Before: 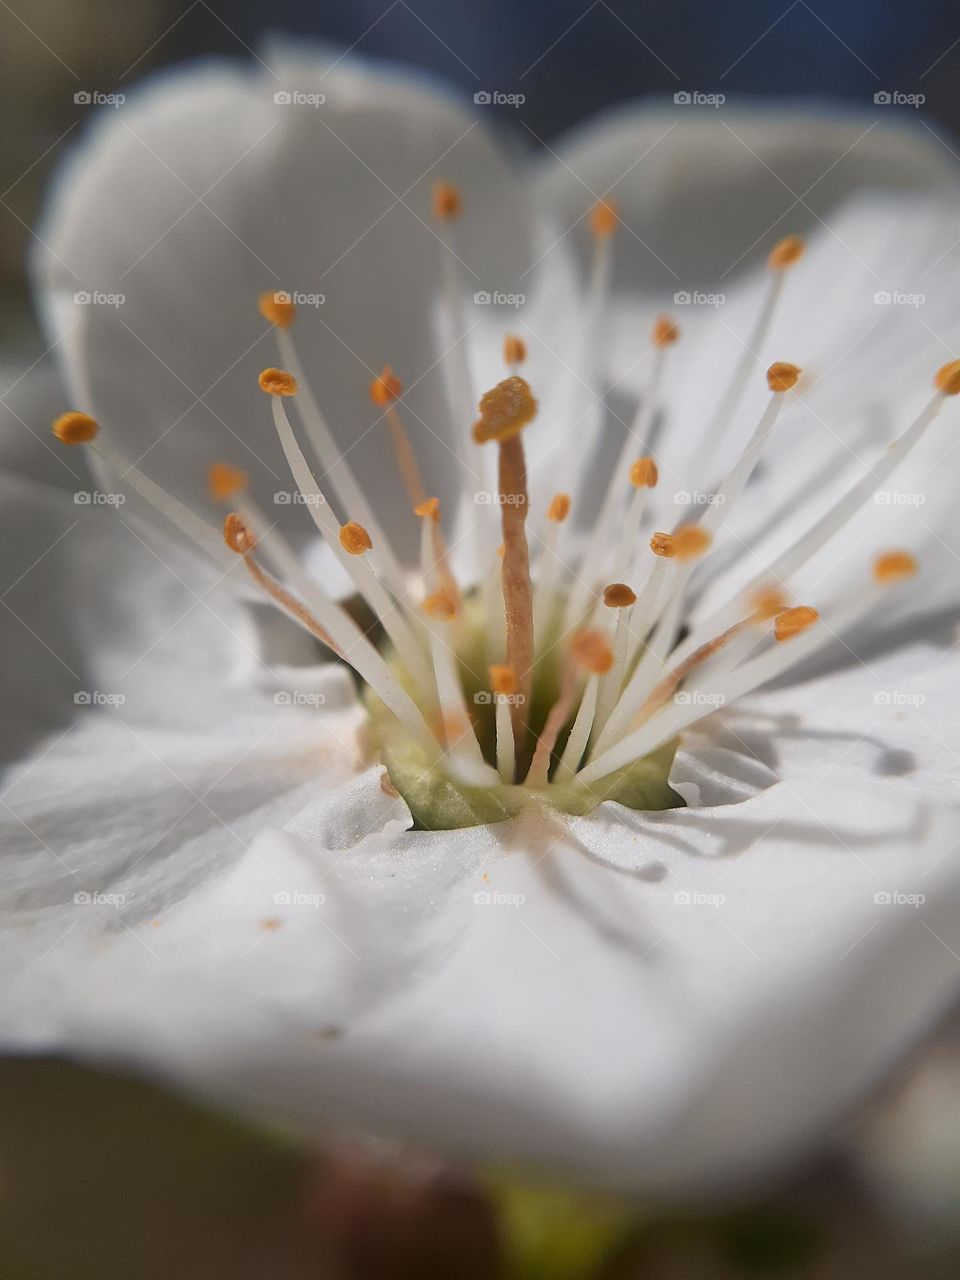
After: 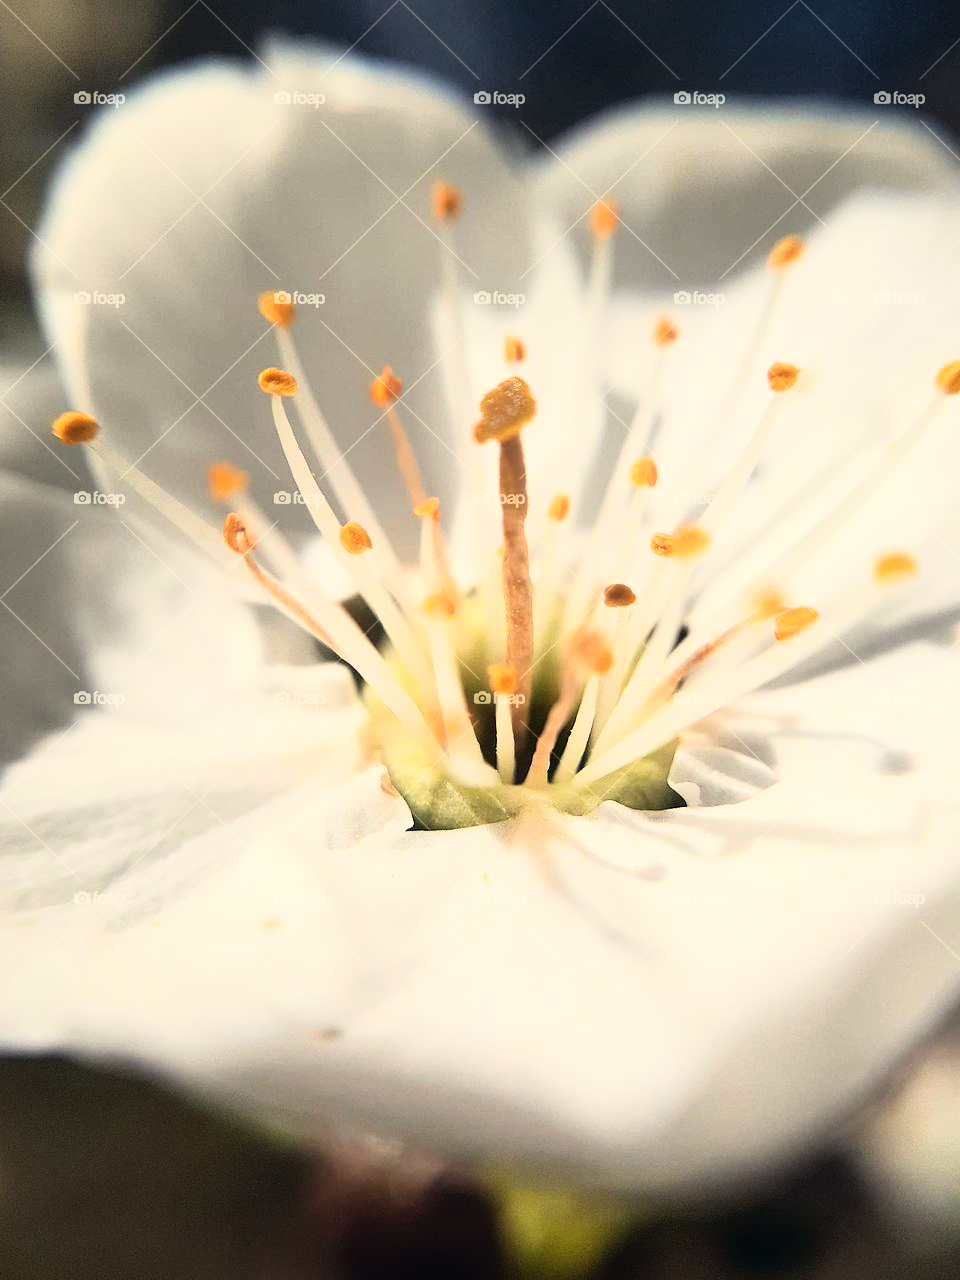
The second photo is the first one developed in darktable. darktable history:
white balance: red 1.029, blue 0.92
color correction: highlights a* 0.207, highlights b* 2.7, shadows a* -0.874, shadows b* -4.78
rgb curve: curves: ch0 [(0, 0) (0.21, 0.15) (0.24, 0.21) (0.5, 0.75) (0.75, 0.96) (0.89, 0.99) (1, 1)]; ch1 [(0, 0.02) (0.21, 0.13) (0.25, 0.2) (0.5, 0.67) (0.75, 0.9) (0.89, 0.97) (1, 1)]; ch2 [(0, 0.02) (0.21, 0.13) (0.25, 0.2) (0.5, 0.67) (0.75, 0.9) (0.89, 0.97) (1, 1)], compensate middle gray true
